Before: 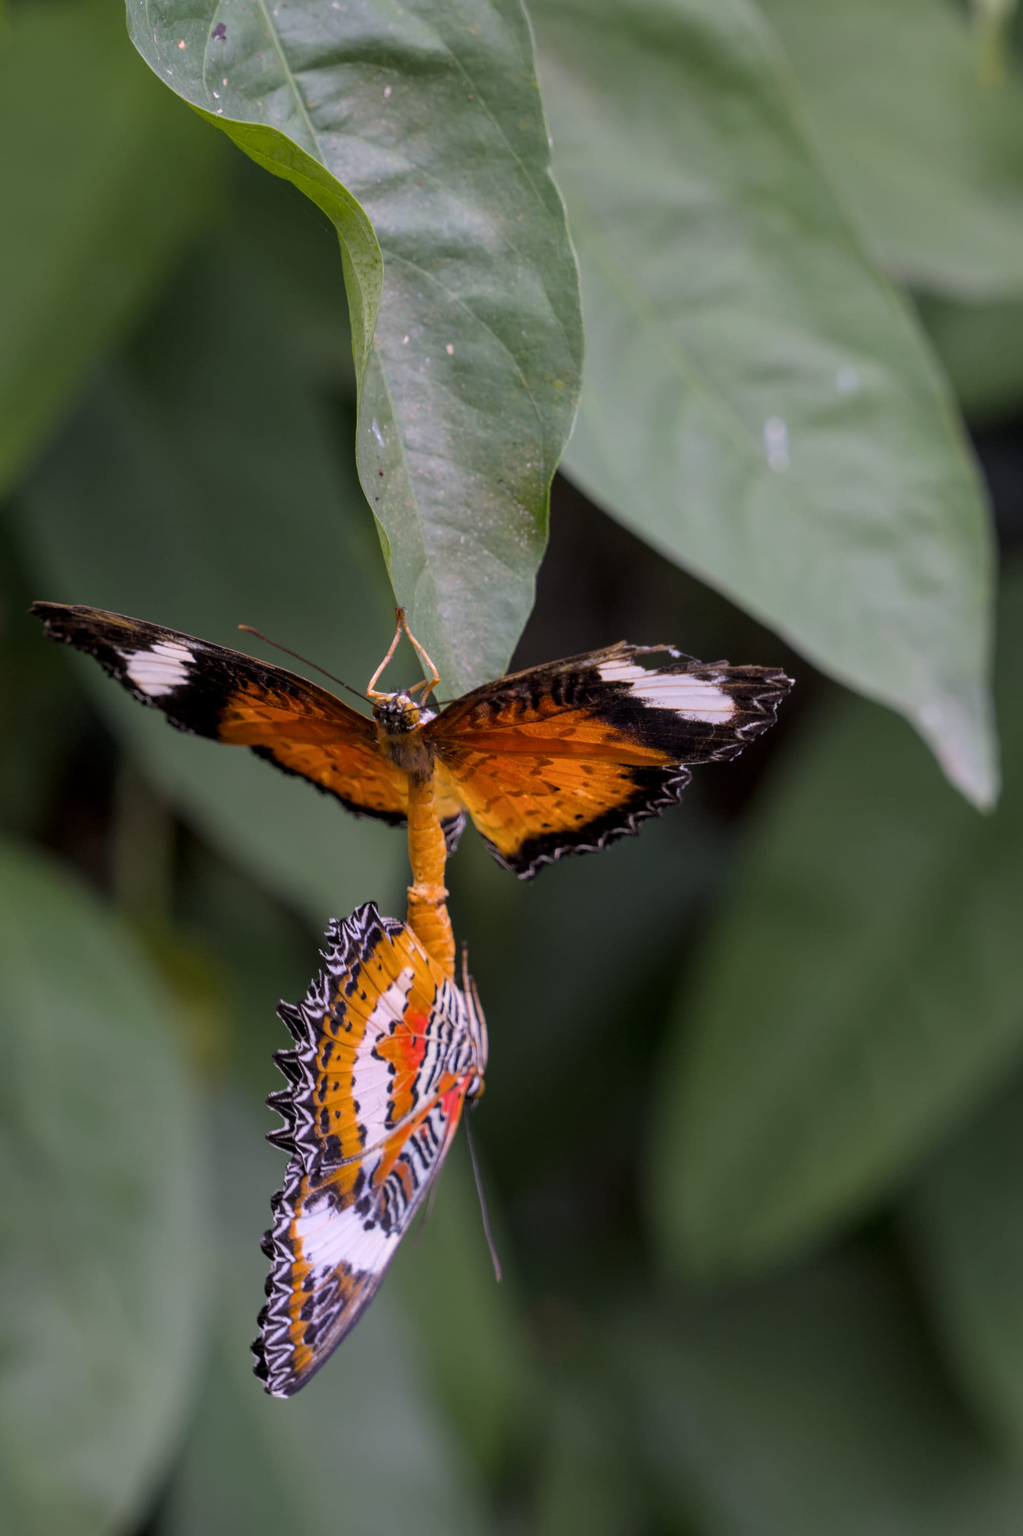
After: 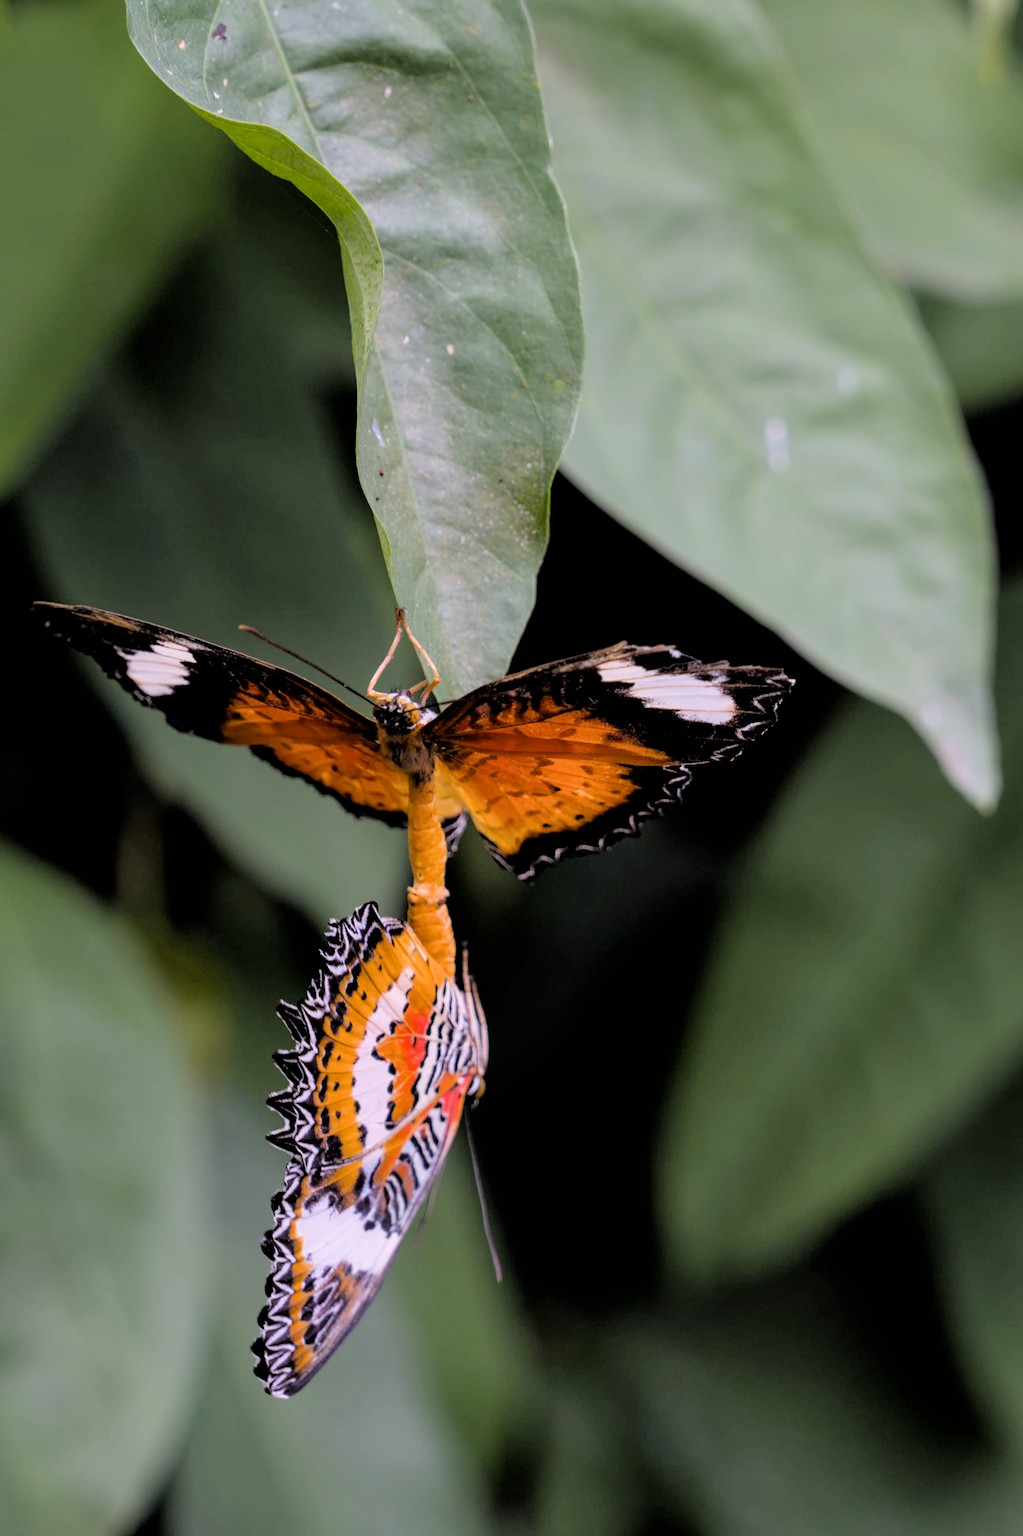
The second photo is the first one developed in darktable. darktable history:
exposure: black level correction 0.001, exposure 0.5 EV, compensate exposure bias true, compensate highlight preservation false
filmic rgb: black relative exposure -3.31 EV, white relative exposure 3.45 EV, hardness 2.36, contrast 1.103
